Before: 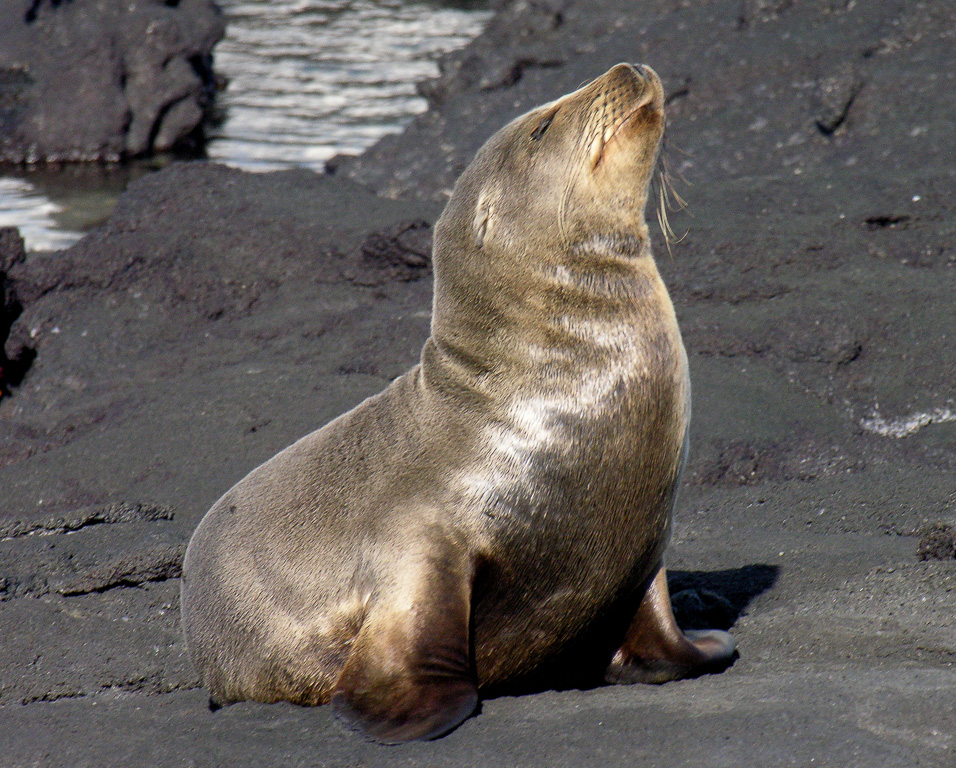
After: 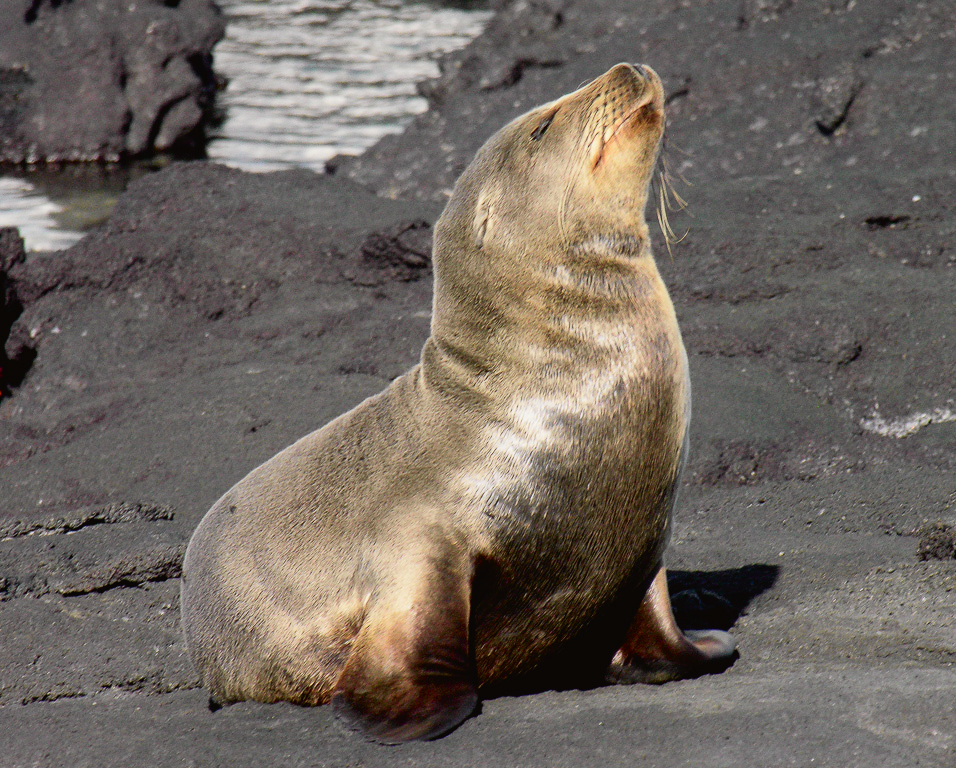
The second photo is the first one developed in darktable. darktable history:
tone curve: curves: ch0 [(0, 0.019) (0.066, 0.043) (0.189, 0.182) (0.368, 0.407) (0.501, 0.564) (0.677, 0.729) (0.851, 0.861) (0.997, 0.959)]; ch1 [(0, 0) (0.187, 0.121) (0.388, 0.346) (0.437, 0.409) (0.474, 0.472) (0.499, 0.501) (0.514, 0.515) (0.542, 0.557) (0.645, 0.686) (0.812, 0.856) (1, 1)]; ch2 [(0, 0) (0.246, 0.214) (0.421, 0.427) (0.459, 0.484) (0.5, 0.504) (0.518, 0.523) (0.529, 0.548) (0.56, 0.576) (0.607, 0.63) (0.744, 0.734) (0.867, 0.821) (0.993, 0.889)], color space Lab, independent channels, preserve colors none
